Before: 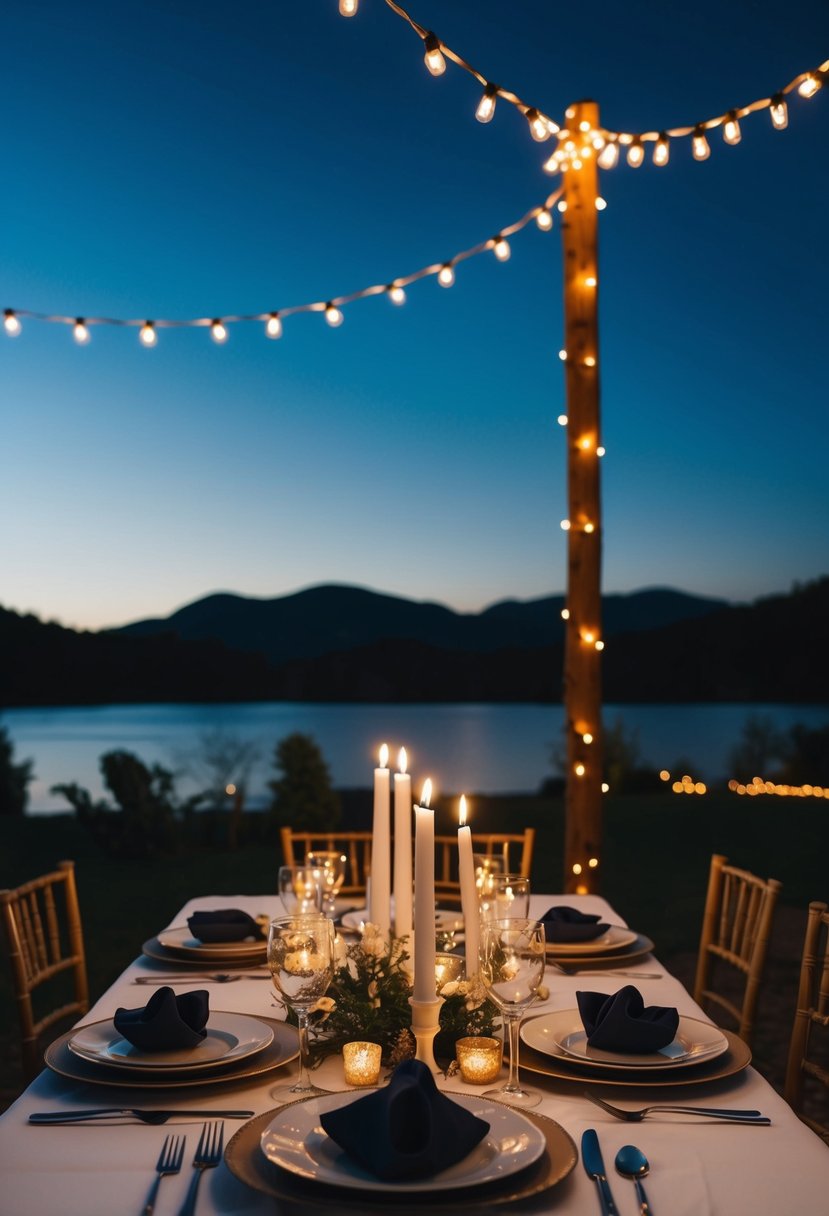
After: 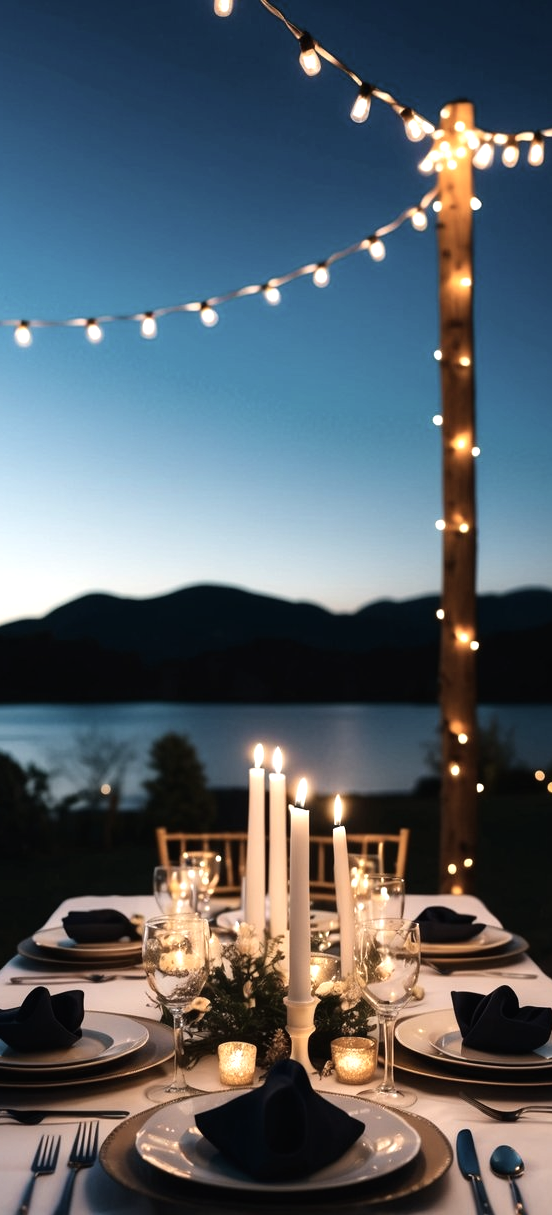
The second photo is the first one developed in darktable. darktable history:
crop and rotate: left 15.161%, right 18.248%
tone equalizer: -8 EV -0.775 EV, -7 EV -0.706 EV, -6 EV -0.579 EV, -5 EV -0.398 EV, -3 EV 0.365 EV, -2 EV 0.6 EV, -1 EV 0.69 EV, +0 EV 0.73 EV
contrast brightness saturation: contrast 0.097, saturation -0.3
